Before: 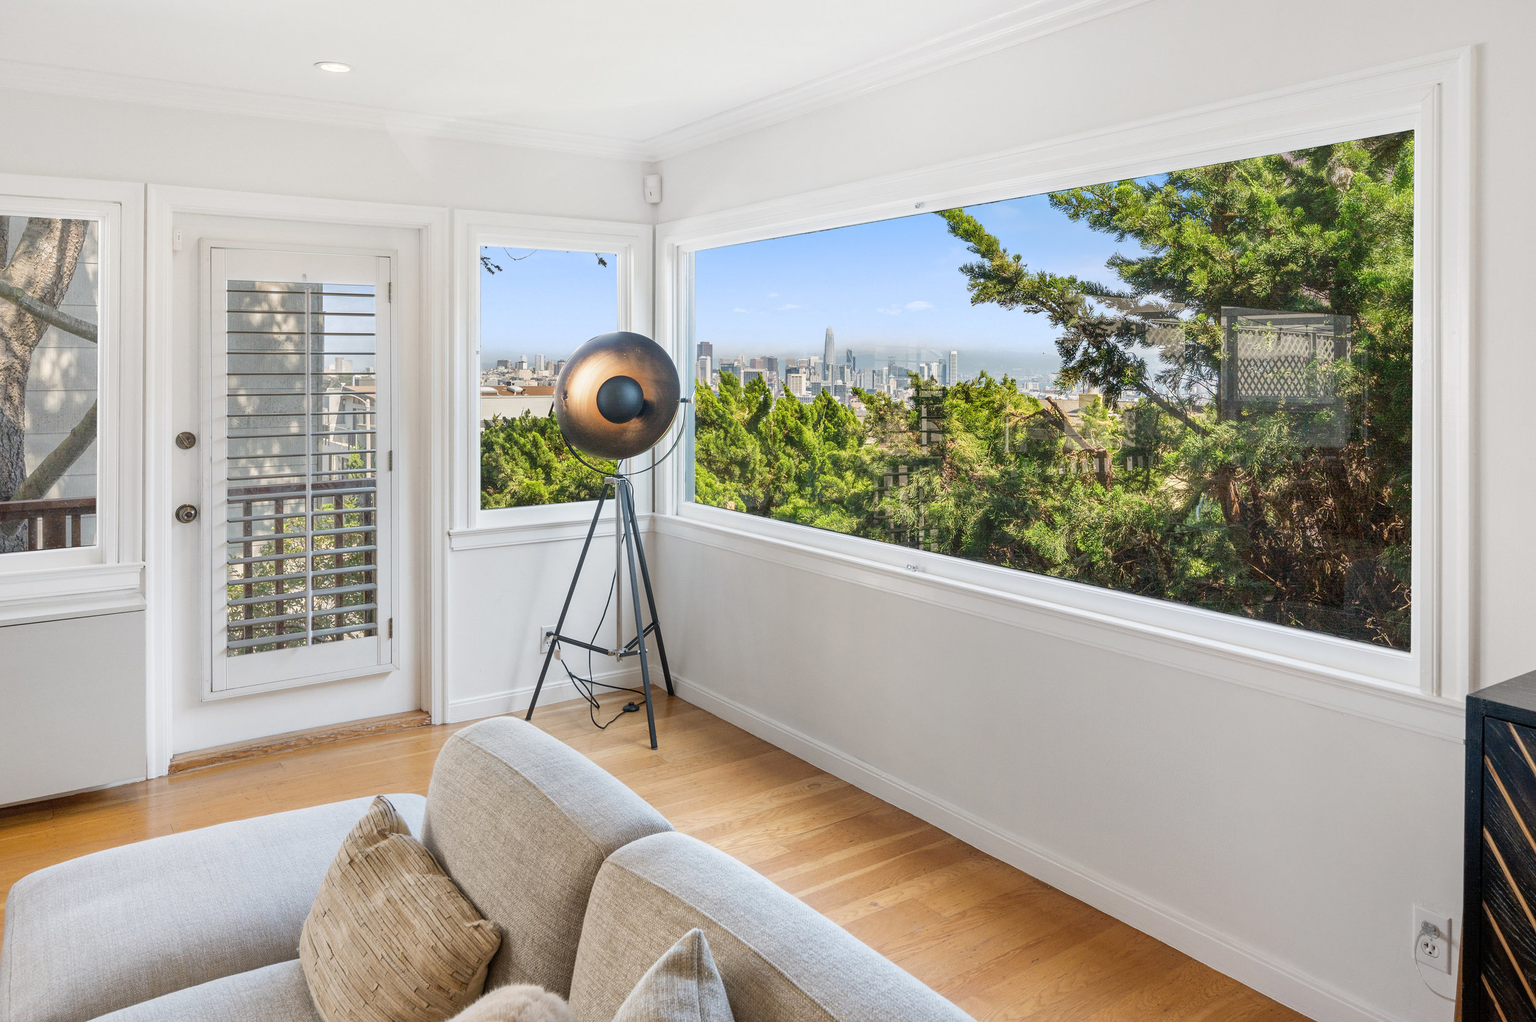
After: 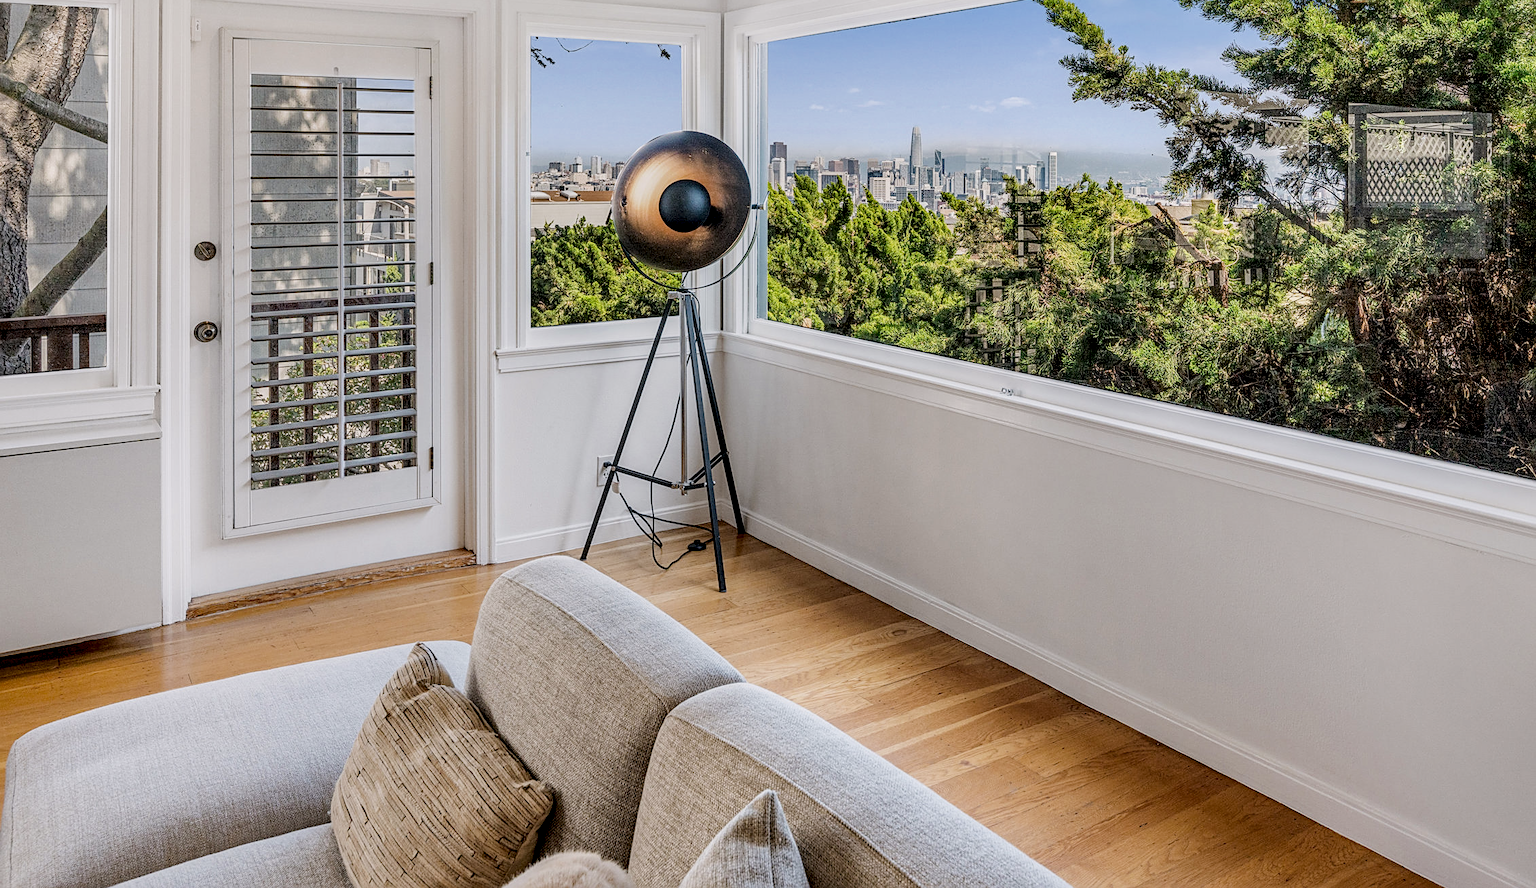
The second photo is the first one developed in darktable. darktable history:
white balance: red 1.009, blue 1.027
crop: top 20.916%, right 9.437%, bottom 0.316%
sharpen: on, module defaults
local contrast: highlights 60%, shadows 60%, detail 160%
filmic rgb: black relative exposure -7.65 EV, white relative exposure 4.56 EV, hardness 3.61
haze removal: compatibility mode true, adaptive false
